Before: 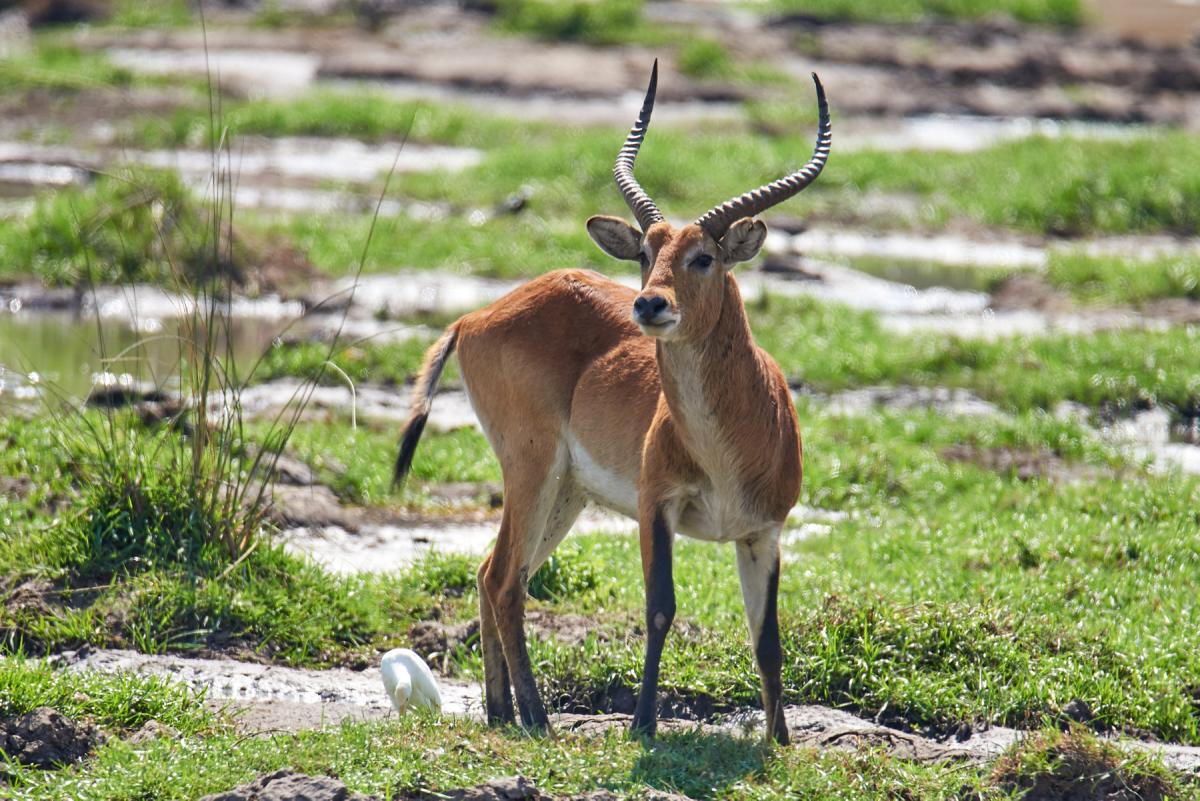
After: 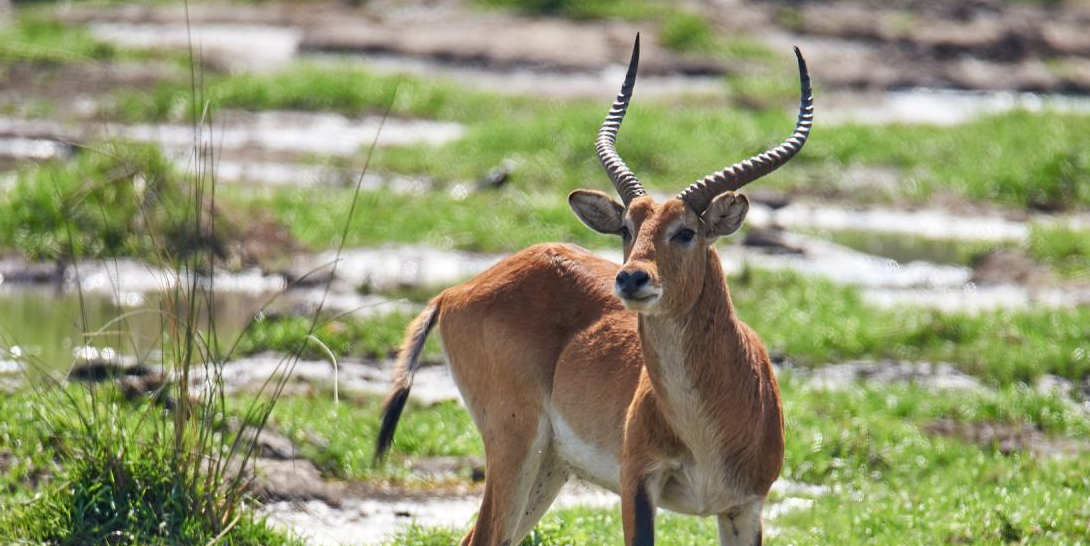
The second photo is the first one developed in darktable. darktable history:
crop: left 1.517%, top 3.367%, right 7.591%, bottom 28.457%
